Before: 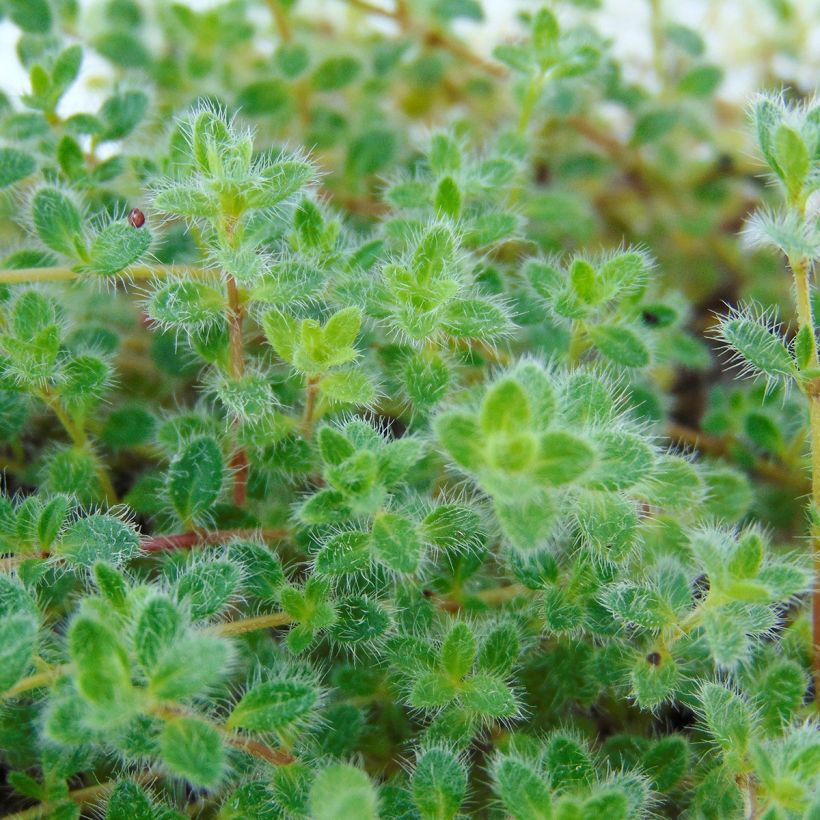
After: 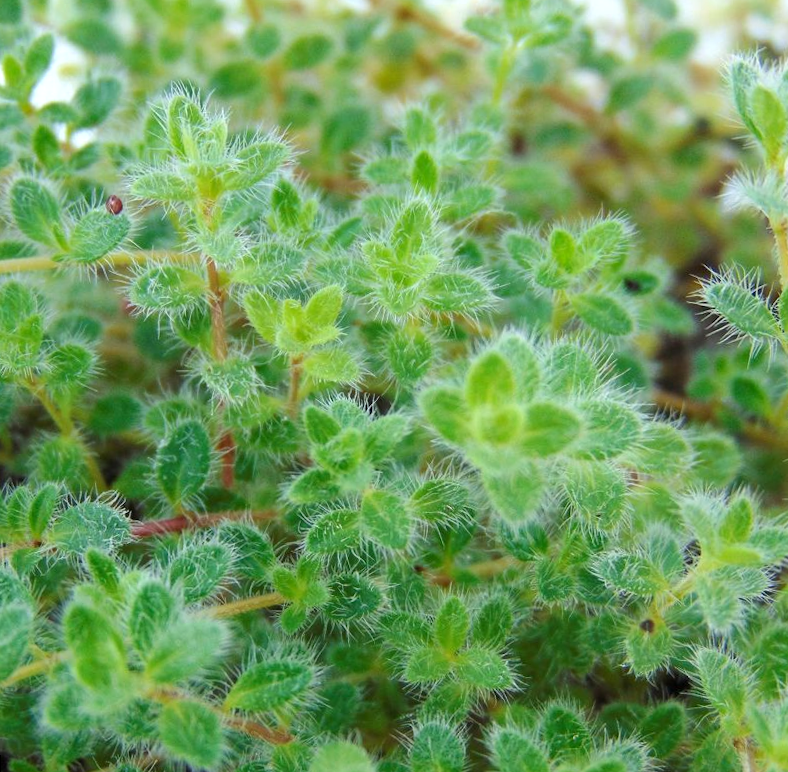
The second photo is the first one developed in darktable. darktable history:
rotate and perspective: rotation -2.12°, lens shift (vertical) 0.009, lens shift (horizontal) -0.008, automatic cropping original format, crop left 0.036, crop right 0.964, crop top 0.05, crop bottom 0.959
exposure: exposure 0.207 EV, compensate highlight preservation false
